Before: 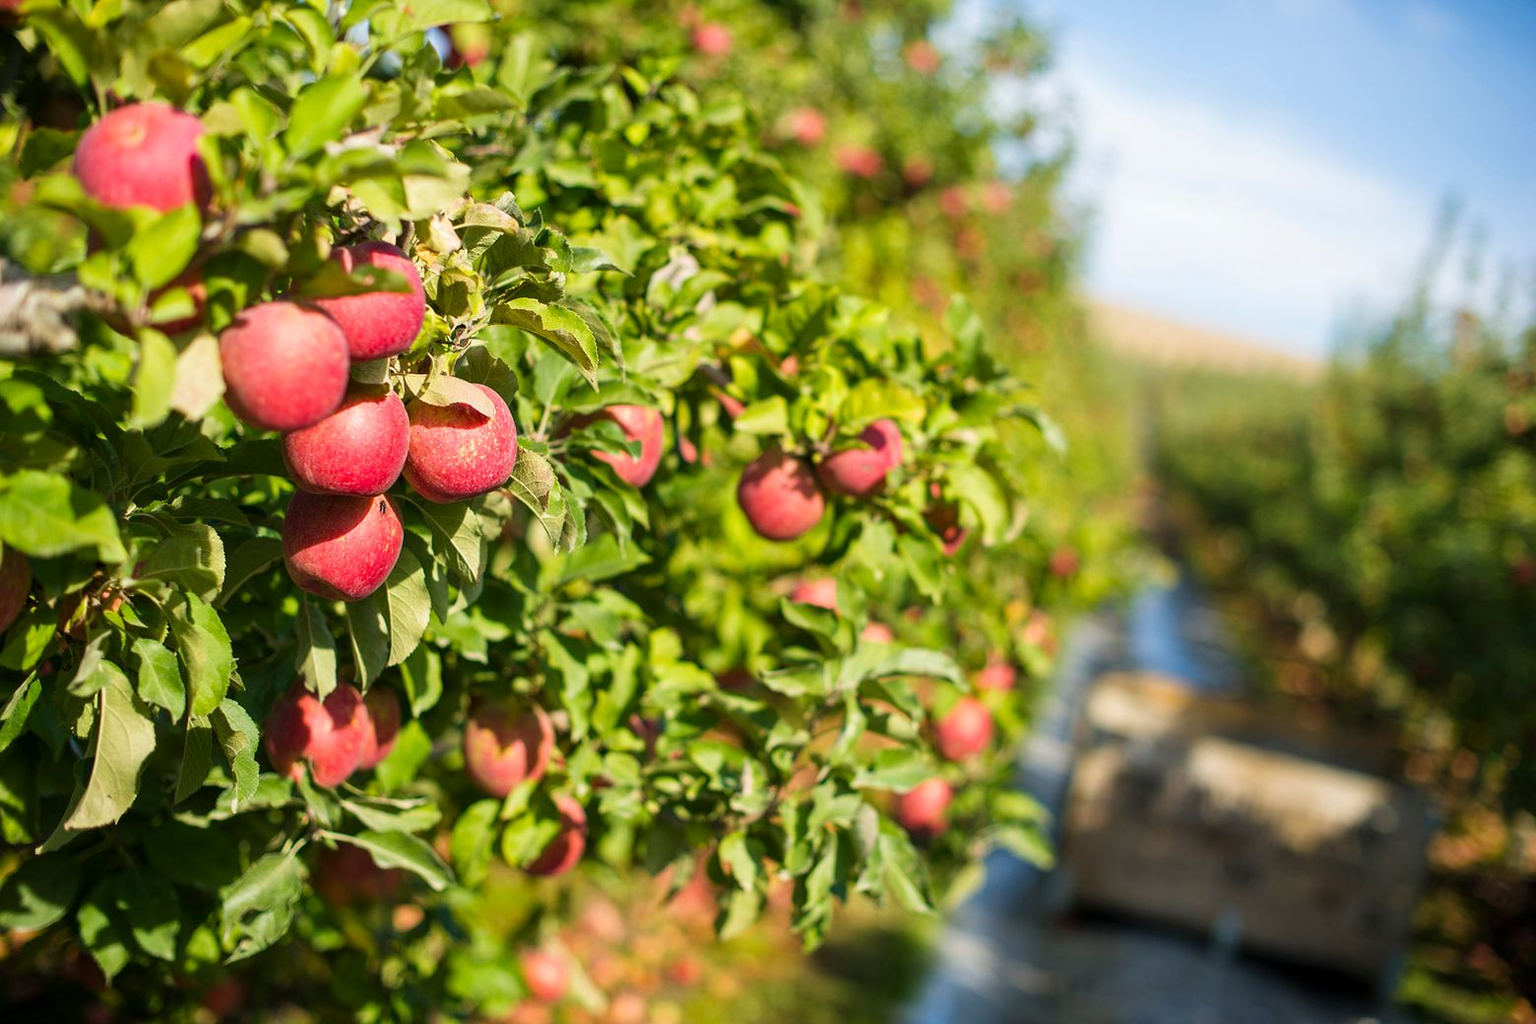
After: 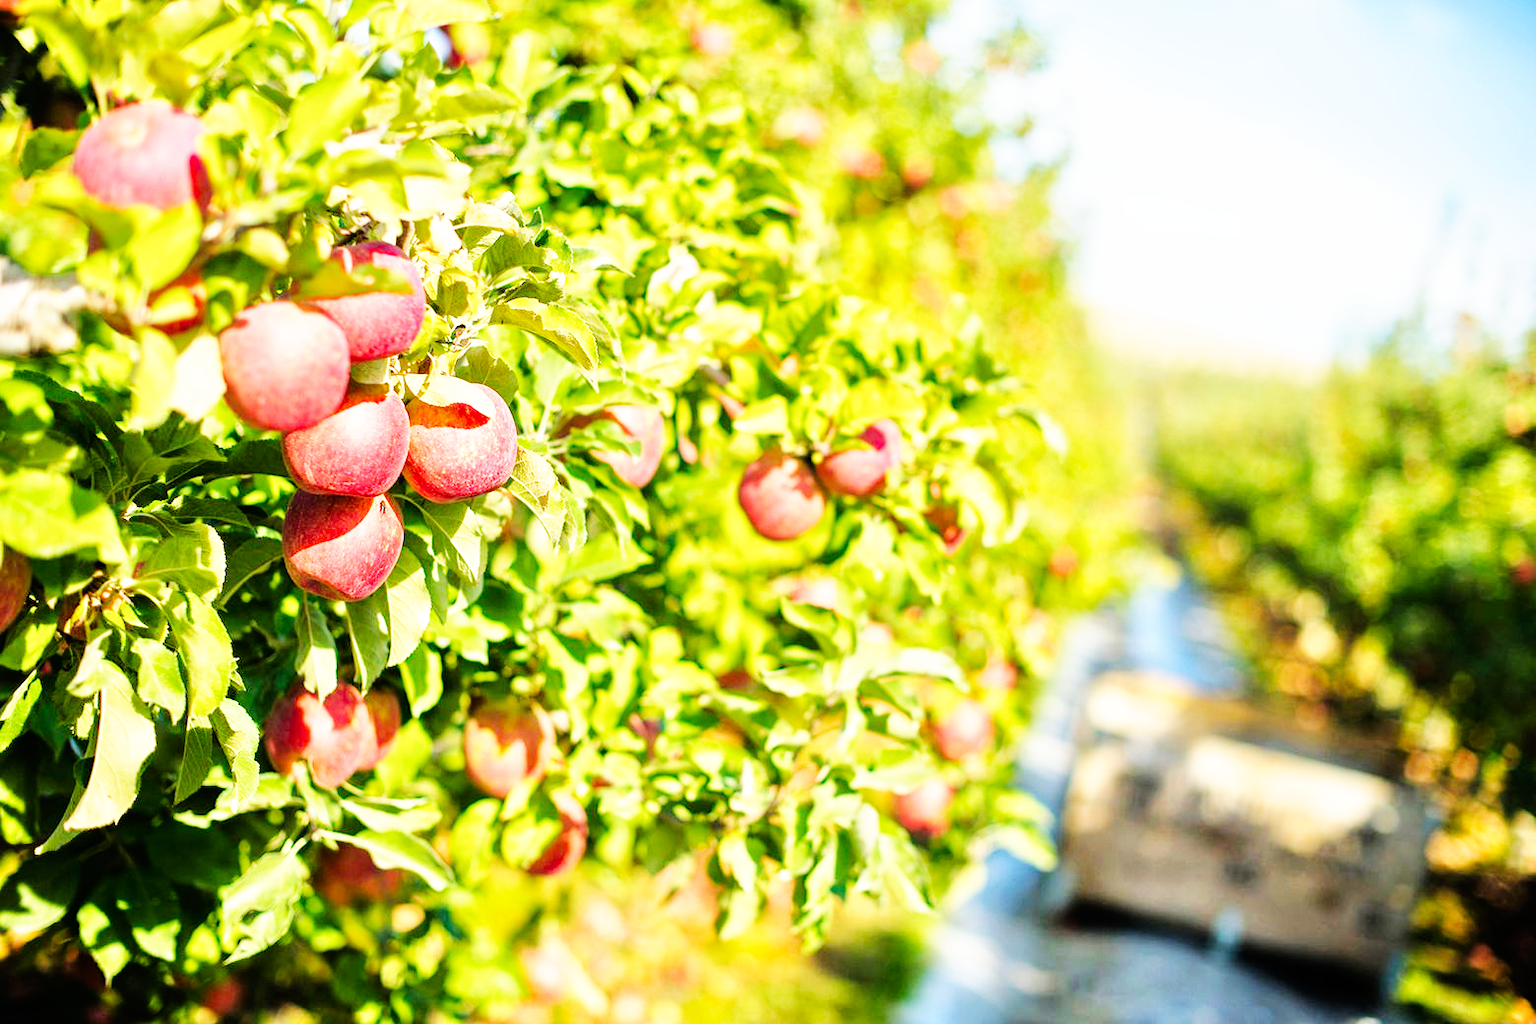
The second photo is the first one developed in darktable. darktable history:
tone equalizer: -7 EV 0.15 EV, -6 EV 0.6 EV, -5 EV 1.15 EV, -4 EV 1.33 EV, -3 EV 1.15 EV, -2 EV 0.6 EV, -1 EV 0.15 EV, mask exposure compensation -0.5 EV
base curve: curves: ch0 [(0, 0) (0.007, 0.004) (0.027, 0.03) (0.046, 0.07) (0.207, 0.54) (0.442, 0.872) (0.673, 0.972) (1, 1)], preserve colors none
